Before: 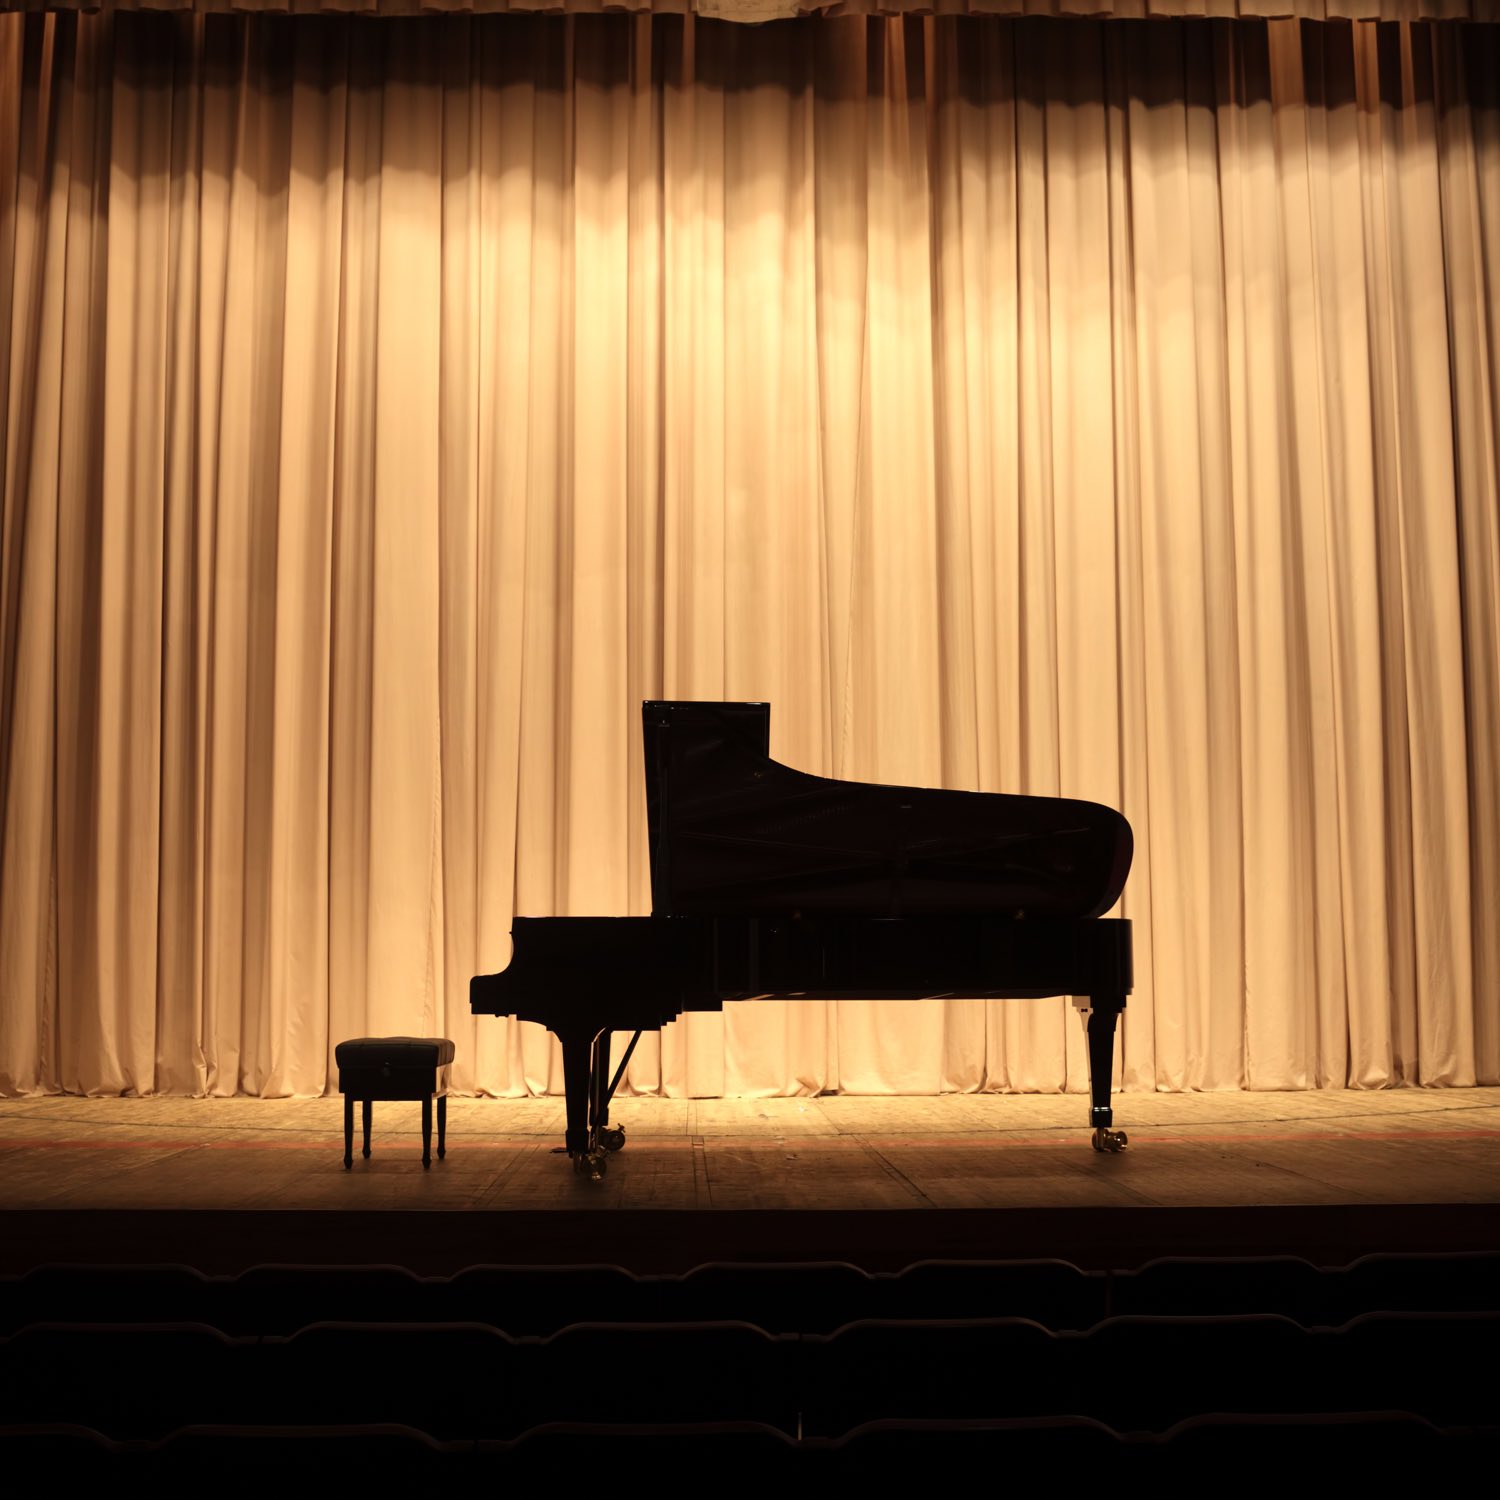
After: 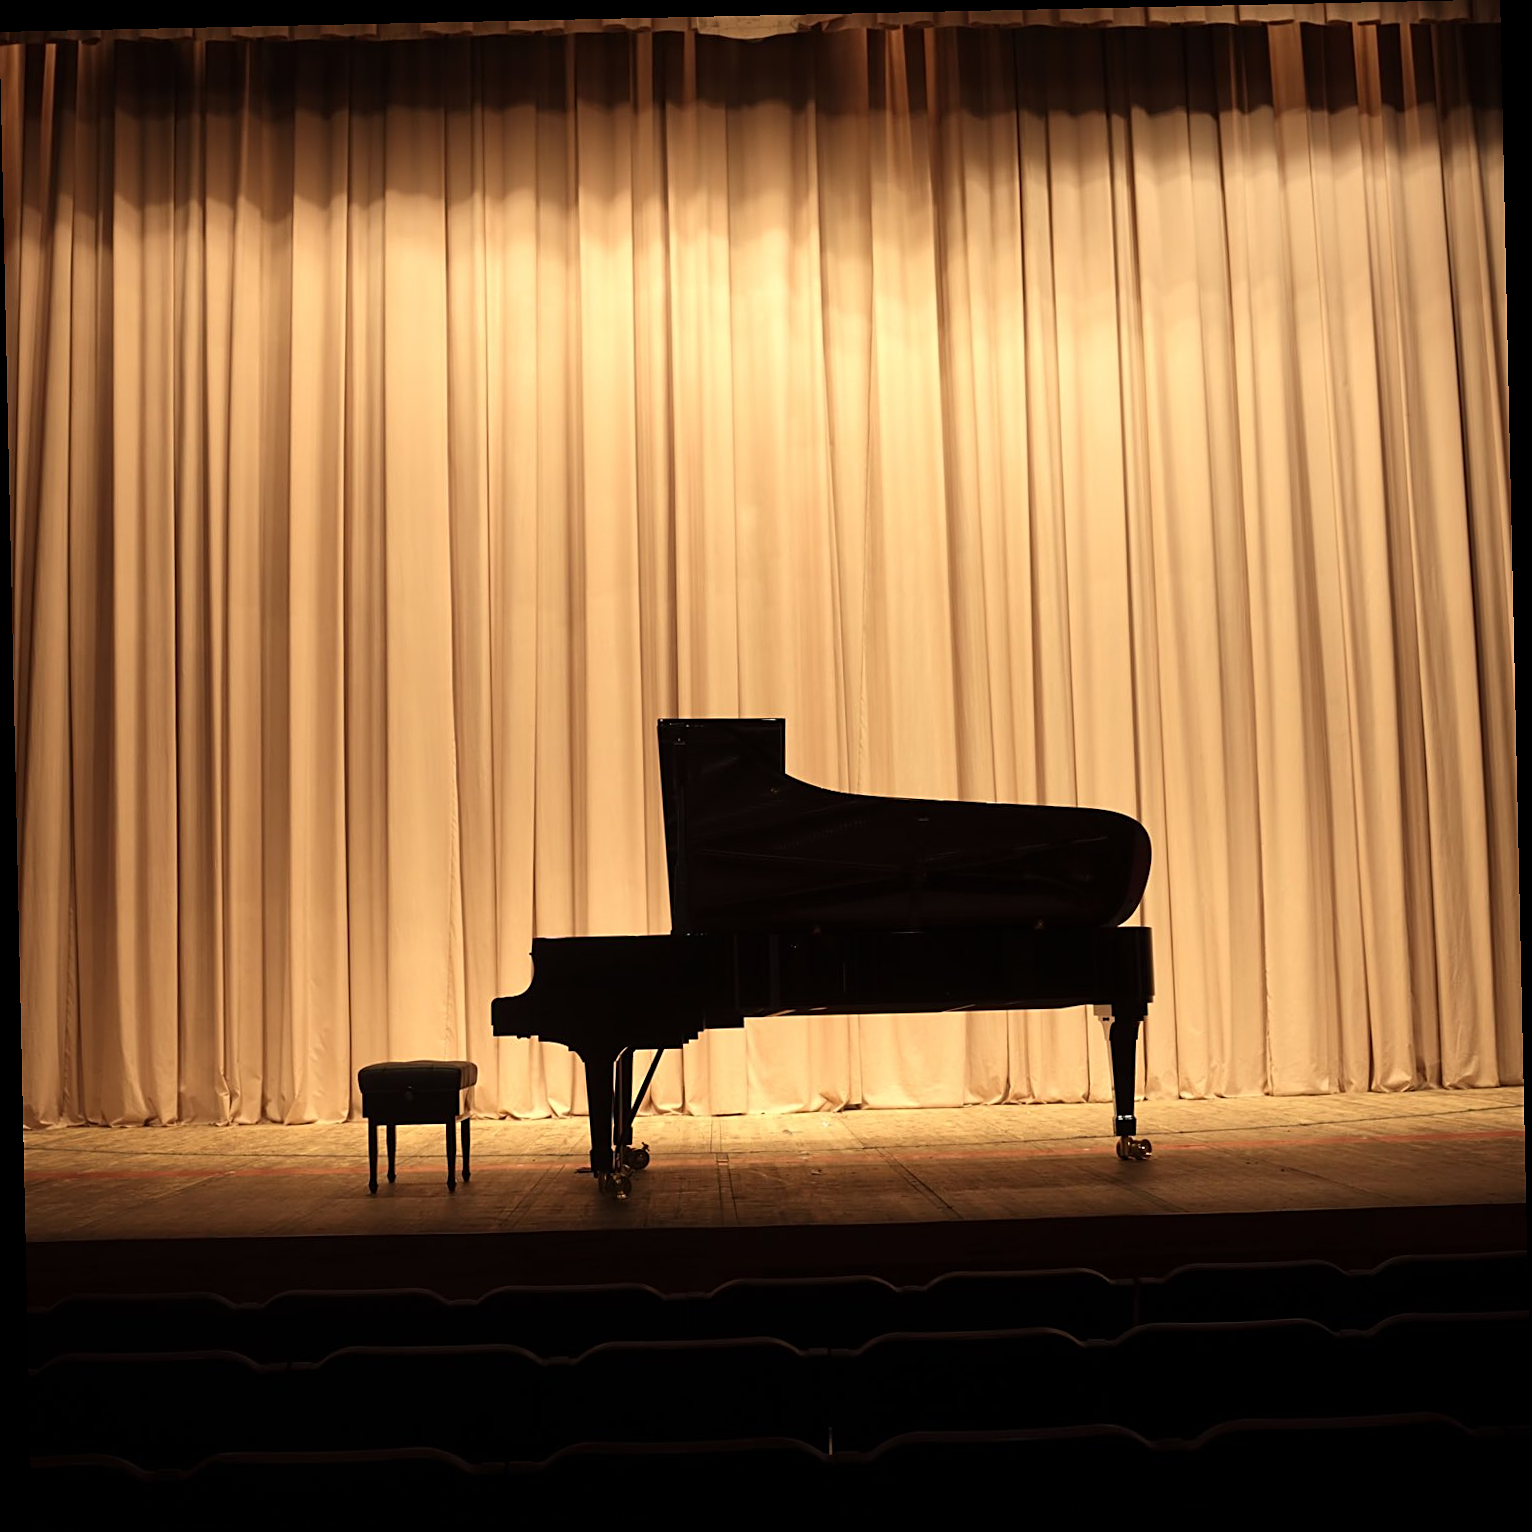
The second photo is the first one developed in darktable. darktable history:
sharpen: on, module defaults
rotate and perspective: rotation -1.24°, automatic cropping off
